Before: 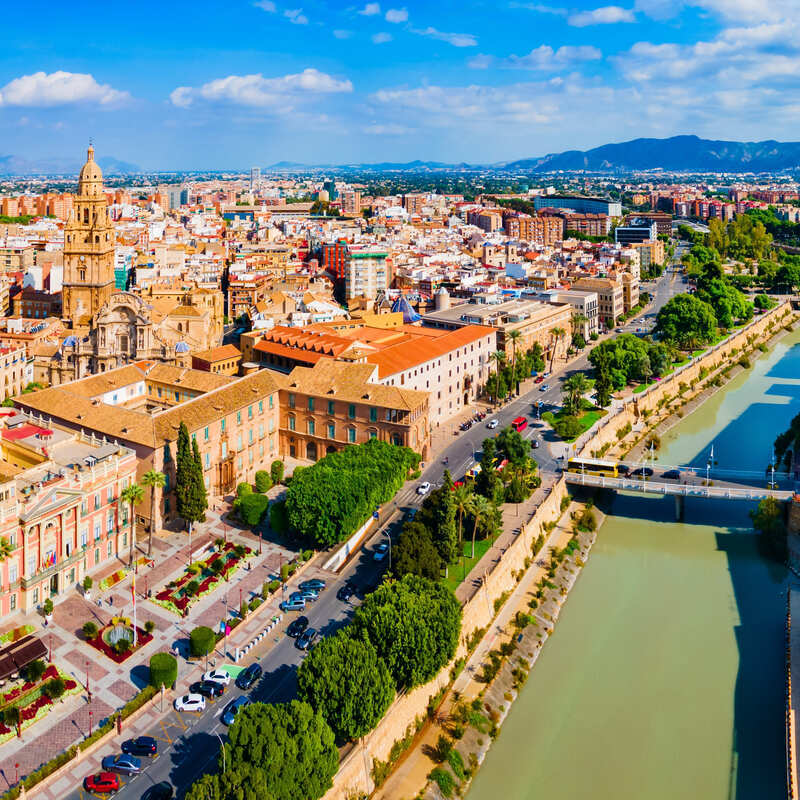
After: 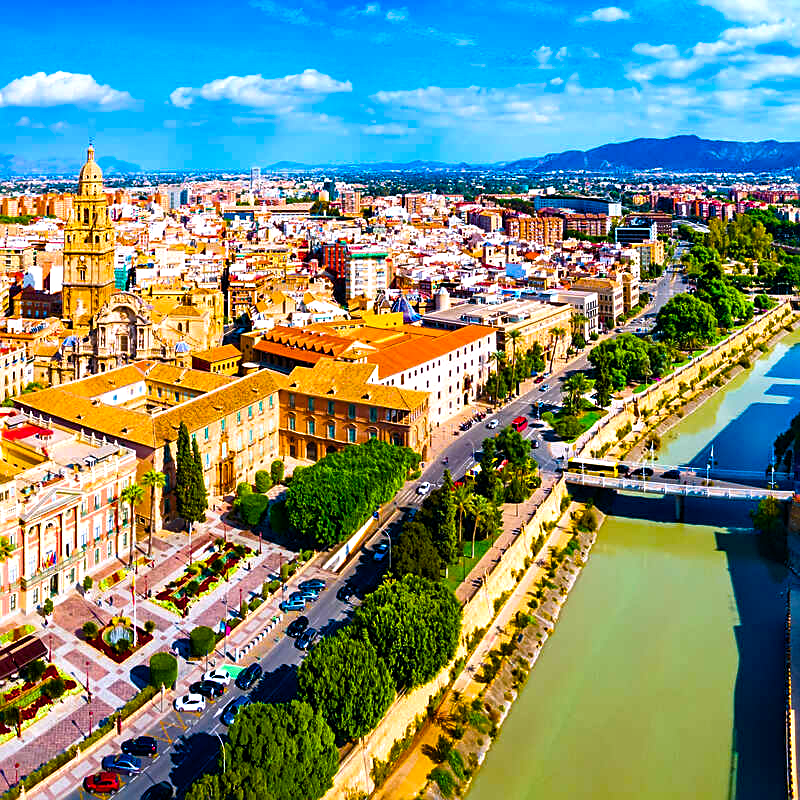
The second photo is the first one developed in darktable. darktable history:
color calibration: illuminant as shot in camera, x 0.358, y 0.373, temperature 4628.91 K
color balance rgb: linear chroma grading › global chroma 9%, perceptual saturation grading › global saturation 36%, perceptual saturation grading › shadows 35%, perceptual brilliance grading › global brilliance 15%, perceptual brilliance grading › shadows -35%, global vibrance 15%
sharpen: on, module defaults
